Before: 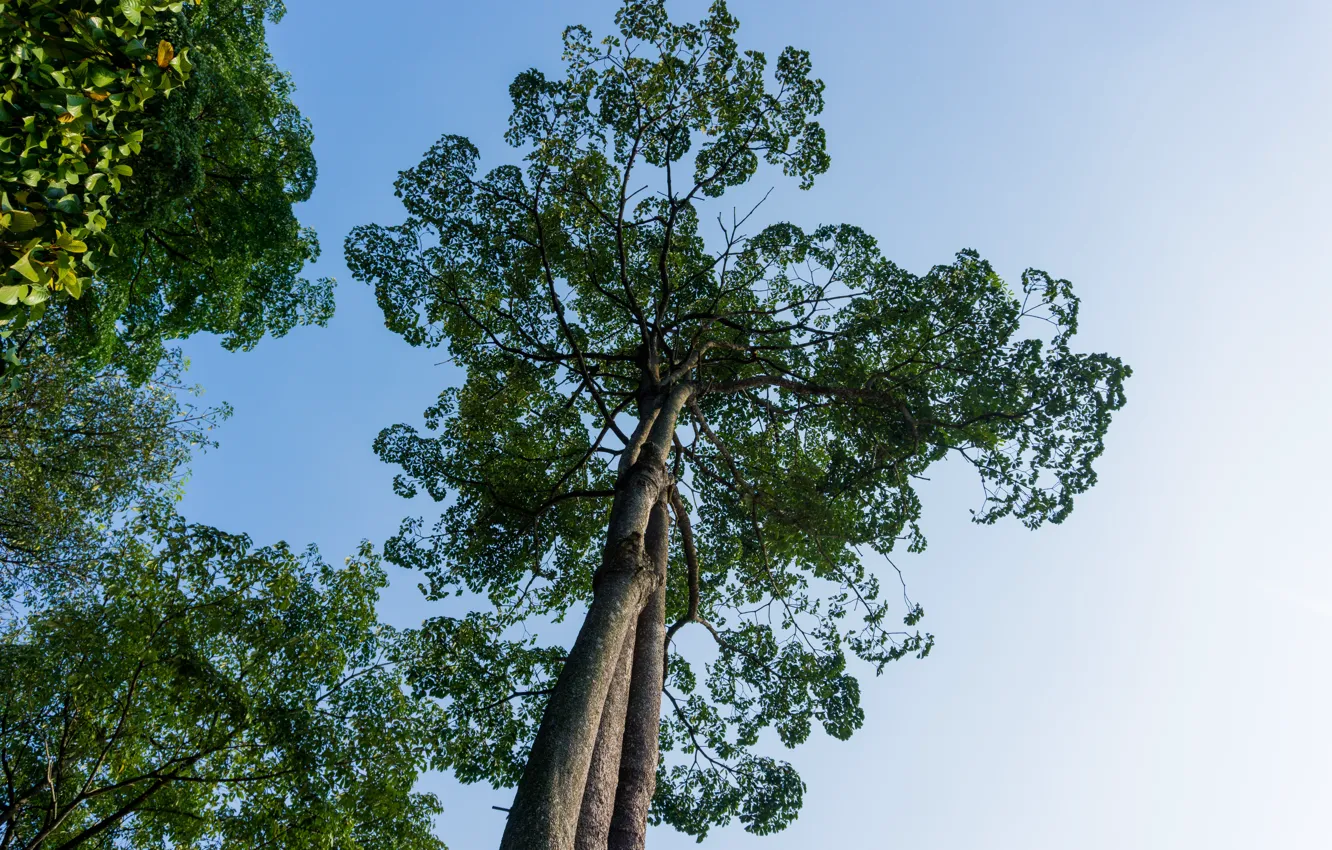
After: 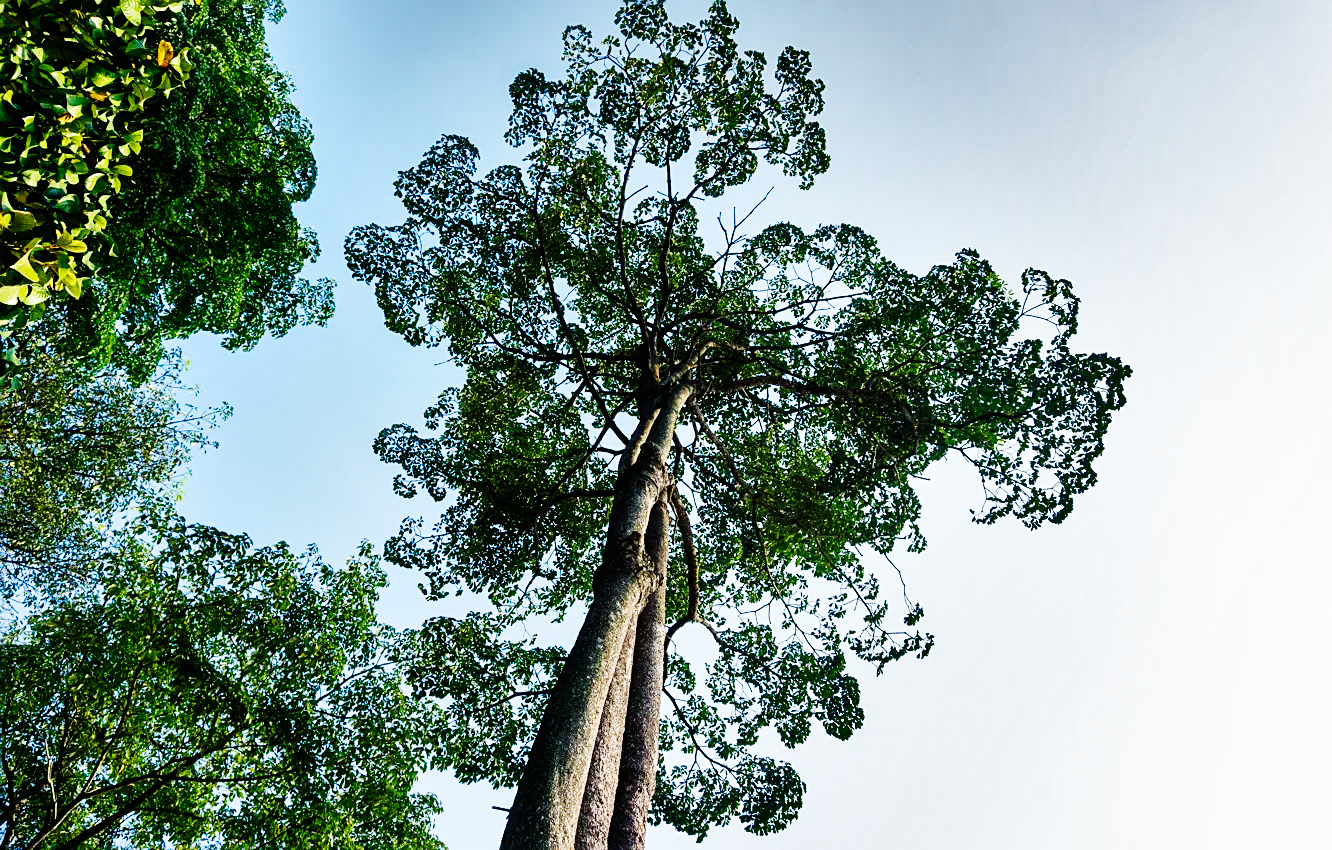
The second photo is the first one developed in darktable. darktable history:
base curve: curves: ch0 [(0, 0) (0, 0) (0.002, 0.001) (0.008, 0.003) (0.019, 0.011) (0.037, 0.037) (0.064, 0.11) (0.102, 0.232) (0.152, 0.379) (0.216, 0.524) (0.296, 0.665) (0.394, 0.789) (0.512, 0.881) (0.651, 0.945) (0.813, 0.986) (1, 1)], preserve colors none
sharpen: on, module defaults
shadows and highlights: shadows 20.82, highlights -82.04, highlights color adjustment 49.07%, soften with gaussian
